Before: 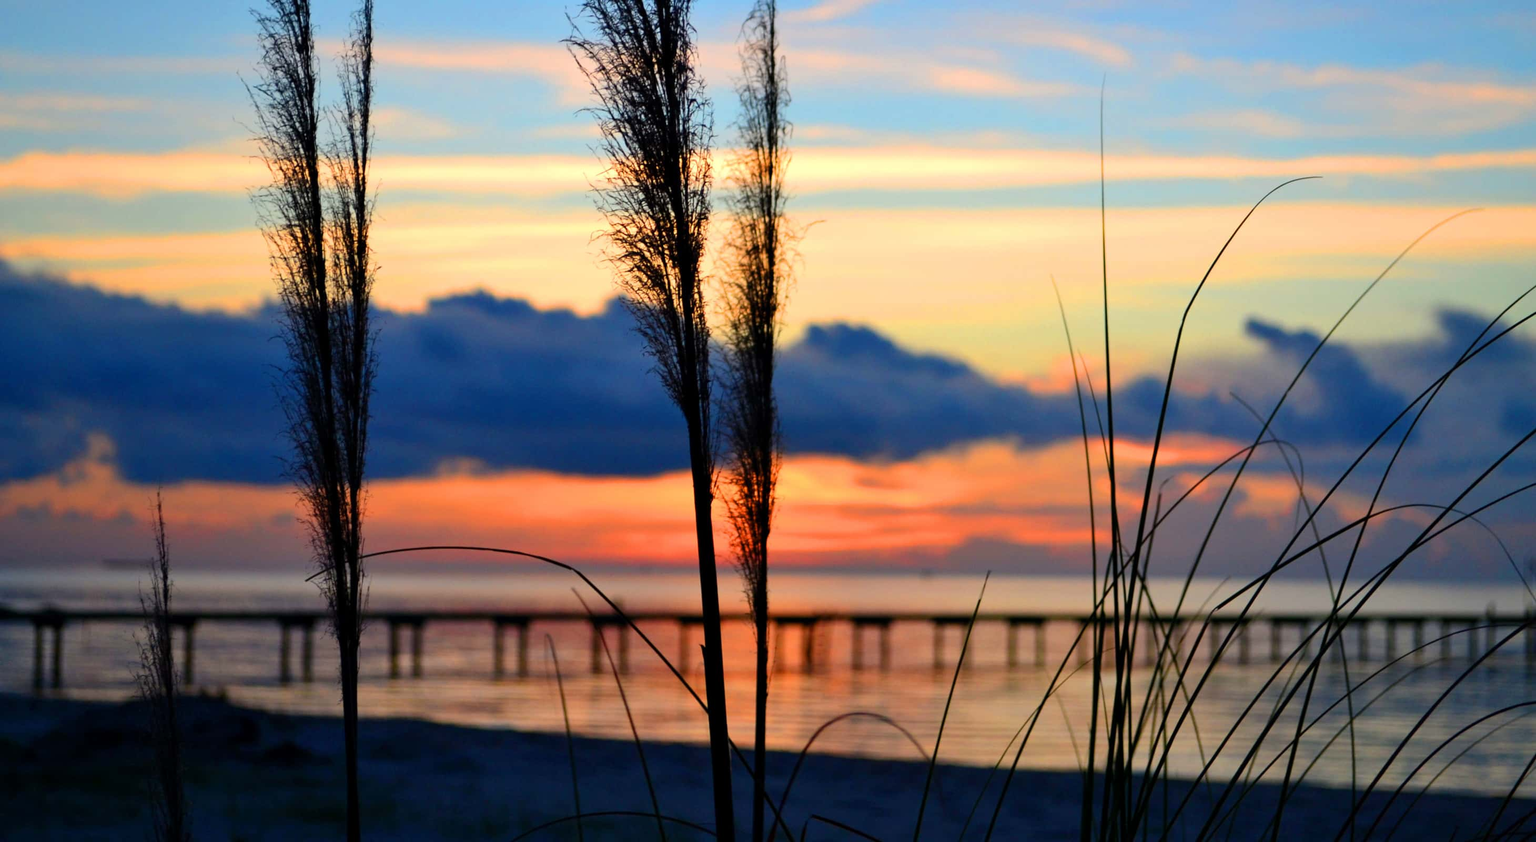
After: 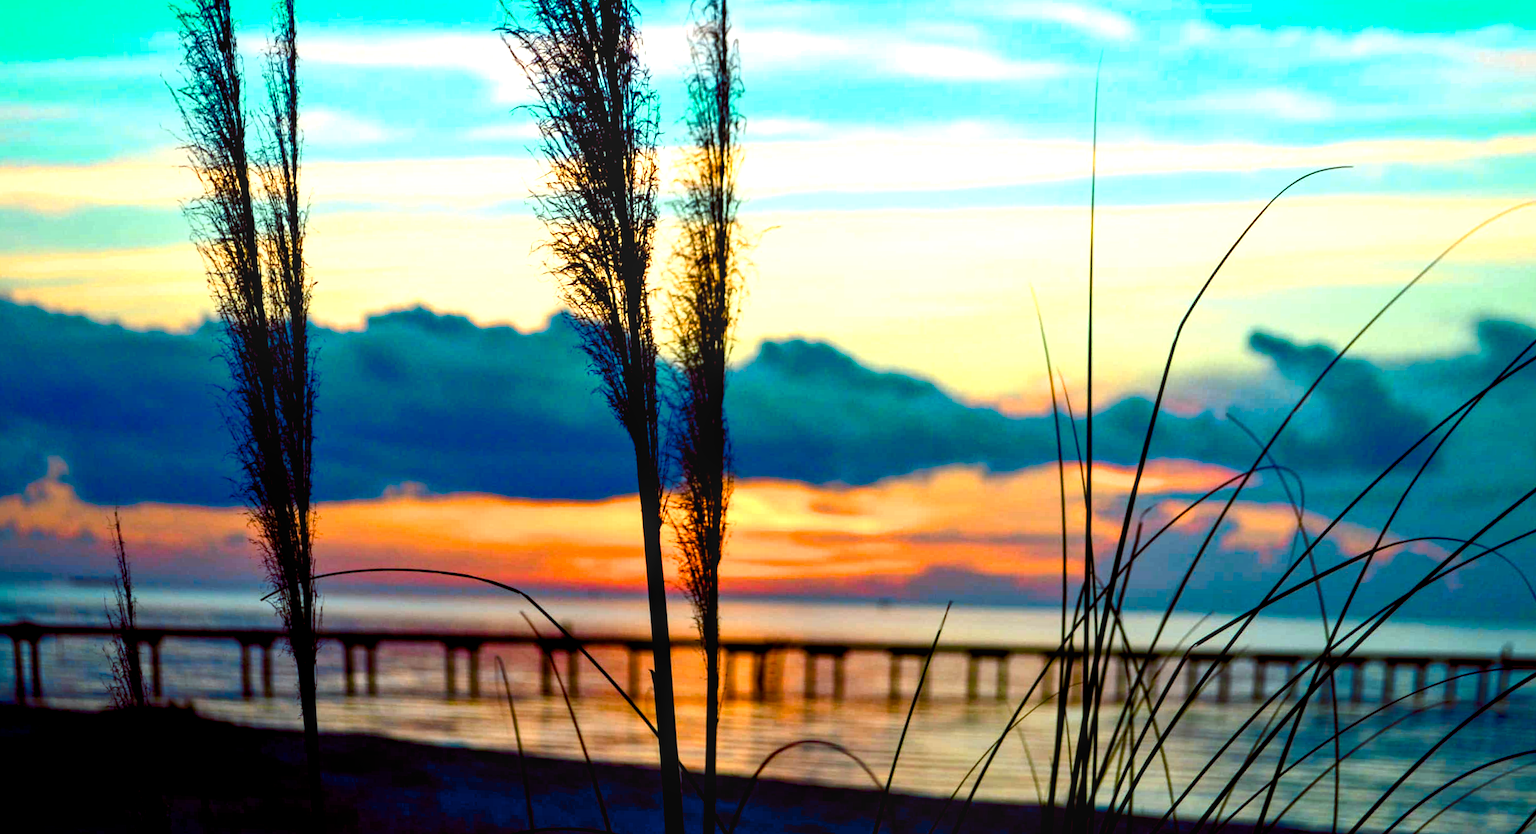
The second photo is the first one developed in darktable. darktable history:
local contrast: on, module defaults
color zones: curves: ch0 [(0.254, 0.492) (0.724, 0.62)]; ch1 [(0.25, 0.528) (0.719, 0.796)]; ch2 [(0, 0.472) (0.25, 0.5) (0.73, 0.184)]
color balance rgb: shadows lift › luminance -7.7%, shadows lift › chroma 2.13%, shadows lift › hue 200.79°, power › luminance -7.77%, power › chroma 2.27%, power › hue 220.69°, highlights gain › luminance 15.15%, highlights gain › chroma 4%, highlights gain › hue 209.35°, global offset › luminance -0.21%, global offset › chroma 0.27%, perceptual saturation grading › global saturation 24.42%, perceptual saturation grading › highlights -24.42%, perceptual saturation grading › mid-tones 24.42%, perceptual saturation grading › shadows 40%, perceptual brilliance grading › global brilliance -5%, perceptual brilliance grading › highlights 24.42%, perceptual brilliance grading › mid-tones 7%, perceptual brilliance grading › shadows -5%
rotate and perspective: rotation 0.062°, lens shift (vertical) 0.115, lens shift (horizontal) -0.133, crop left 0.047, crop right 0.94, crop top 0.061, crop bottom 0.94
